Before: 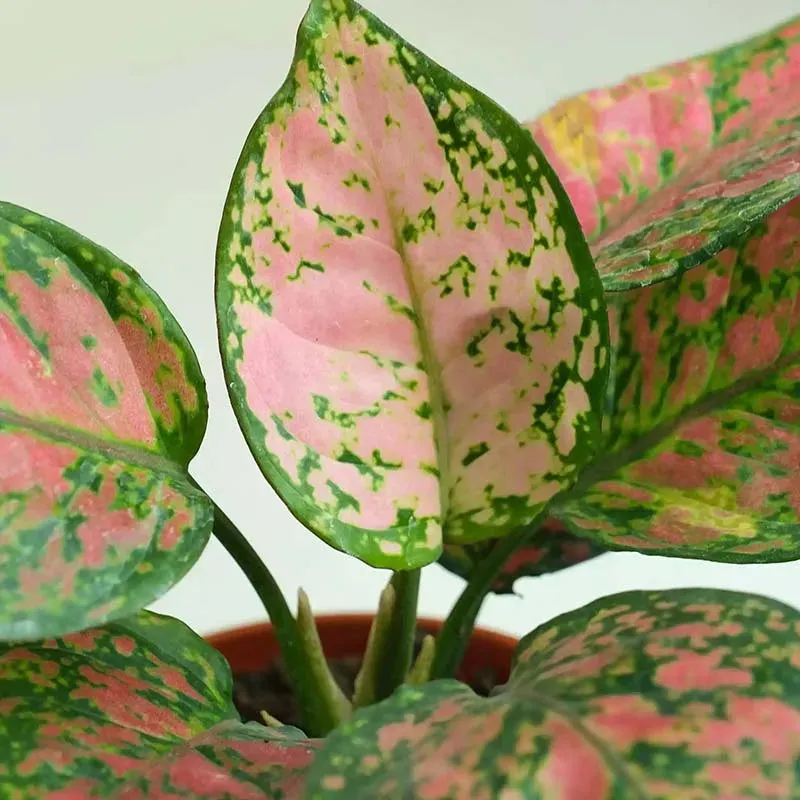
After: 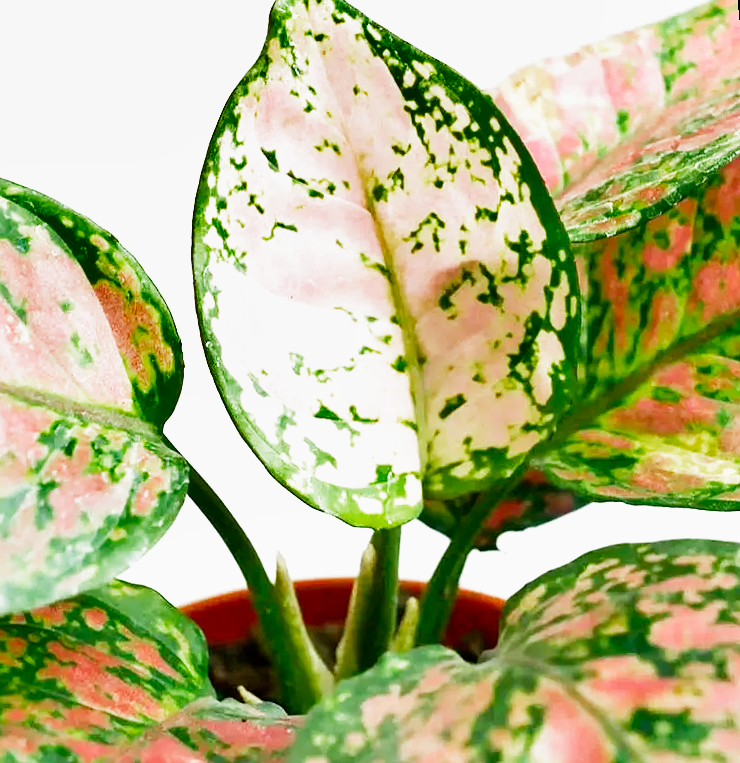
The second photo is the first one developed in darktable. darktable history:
exposure: black level correction 0.001, exposure 0.5 EV, compensate exposure bias true, compensate highlight preservation false
rotate and perspective: rotation -1.68°, lens shift (vertical) -0.146, crop left 0.049, crop right 0.912, crop top 0.032, crop bottom 0.96
filmic rgb: middle gray luminance 10%, black relative exposure -8.61 EV, white relative exposure 3.3 EV, threshold 6 EV, target black luminance 0%, hardness 5.2, latitude 44.69%, contrast 1.302, highlights saturation mix 5%, shadows ↔ highlights balance 24.64%, add noise in highlights 0, preserve chrominance no, color science v3 (2019), use custom middle-gray values true, iterations of high-quality reconstruction 0, contrast in highlights soft, enable highlight reconstruction true
shadows and highlights: shadows 43.71, white point adjustment -1.46, soften with gaussian
